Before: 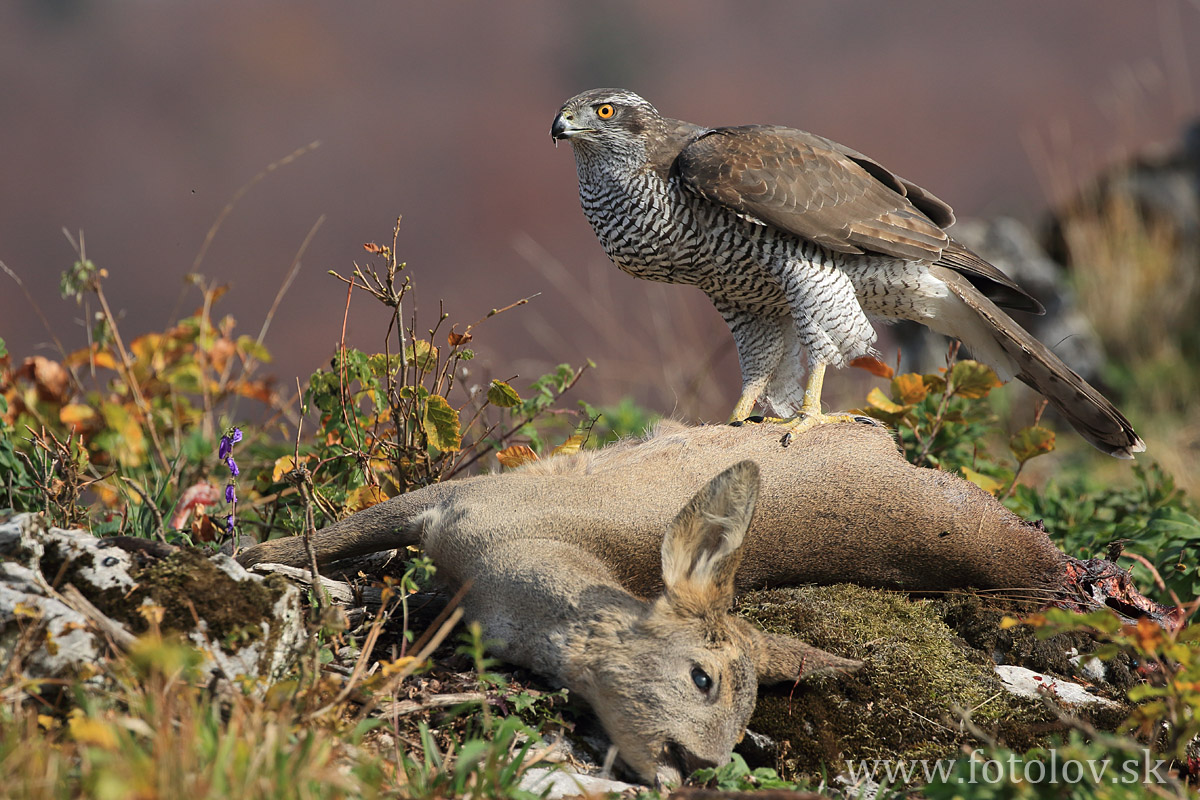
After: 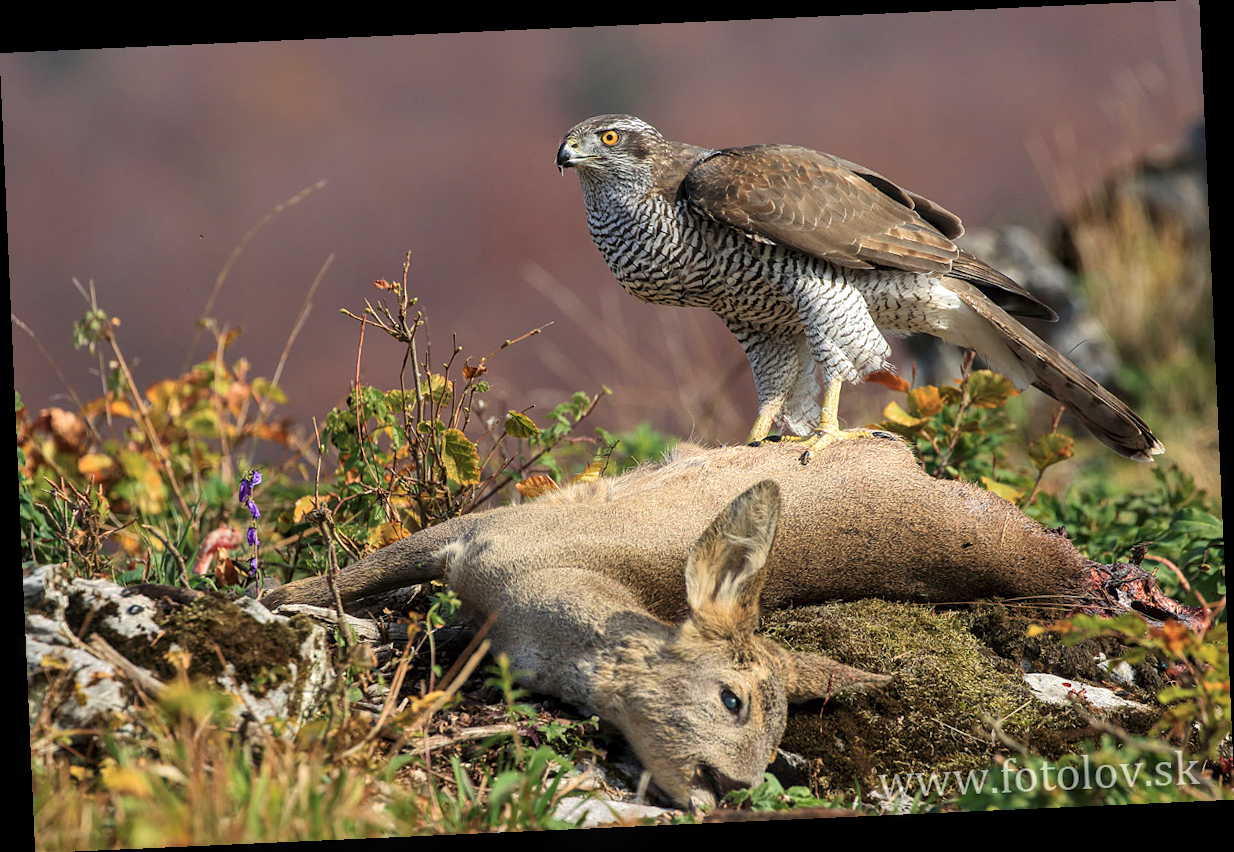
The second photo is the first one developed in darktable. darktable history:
velvia: on, module defaults
exposure: exposure 0.2 EV, compensate highlight preservation false
rotate and perspective: rotation -2.56°, automatic cropping off
local contrast: on, module defaults
